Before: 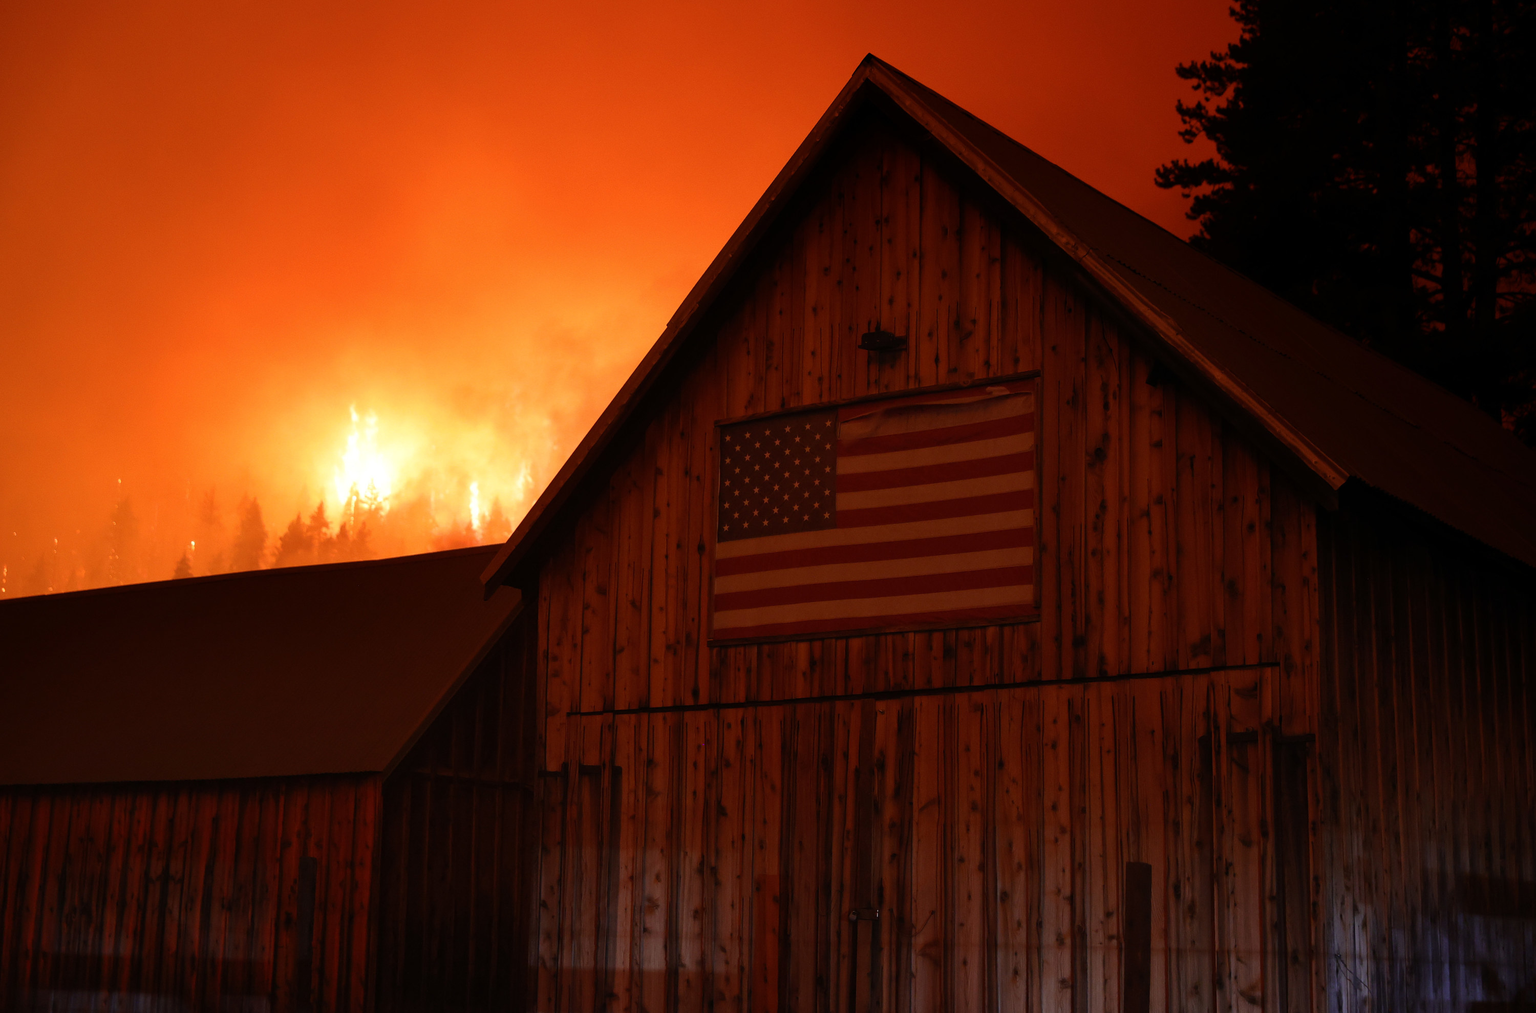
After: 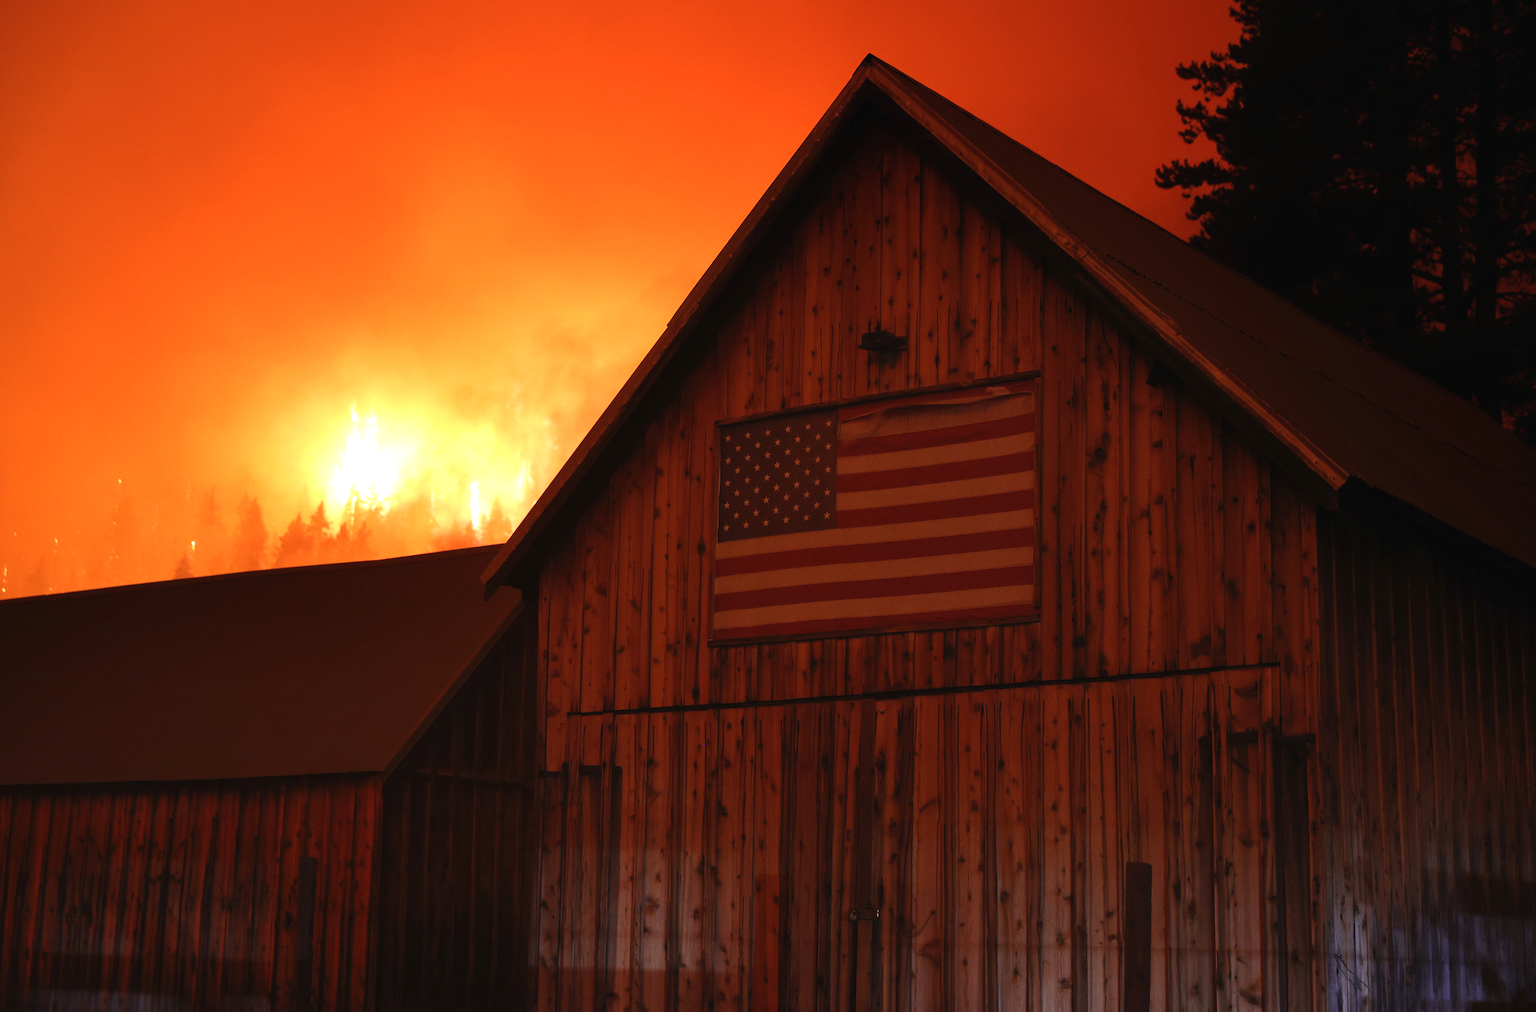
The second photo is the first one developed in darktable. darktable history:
exposure: black level correction -0.002, exposure 0.537 EV, compensate highlight preservation false
tone equalizer: edges refinement/feathering 500, mask exposure compensation -1.57 EV, preserve details no
